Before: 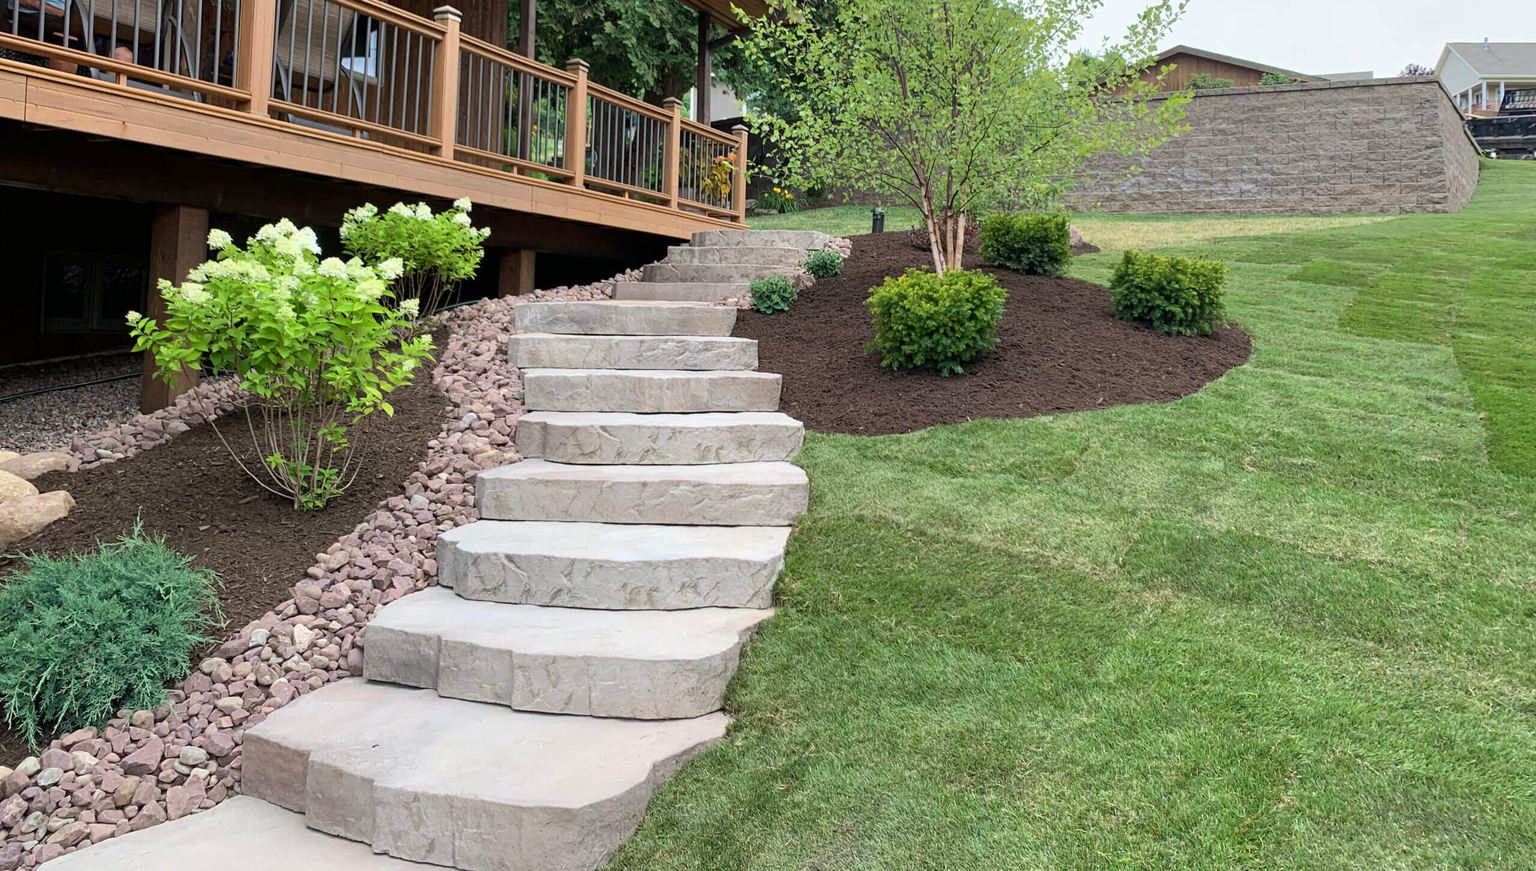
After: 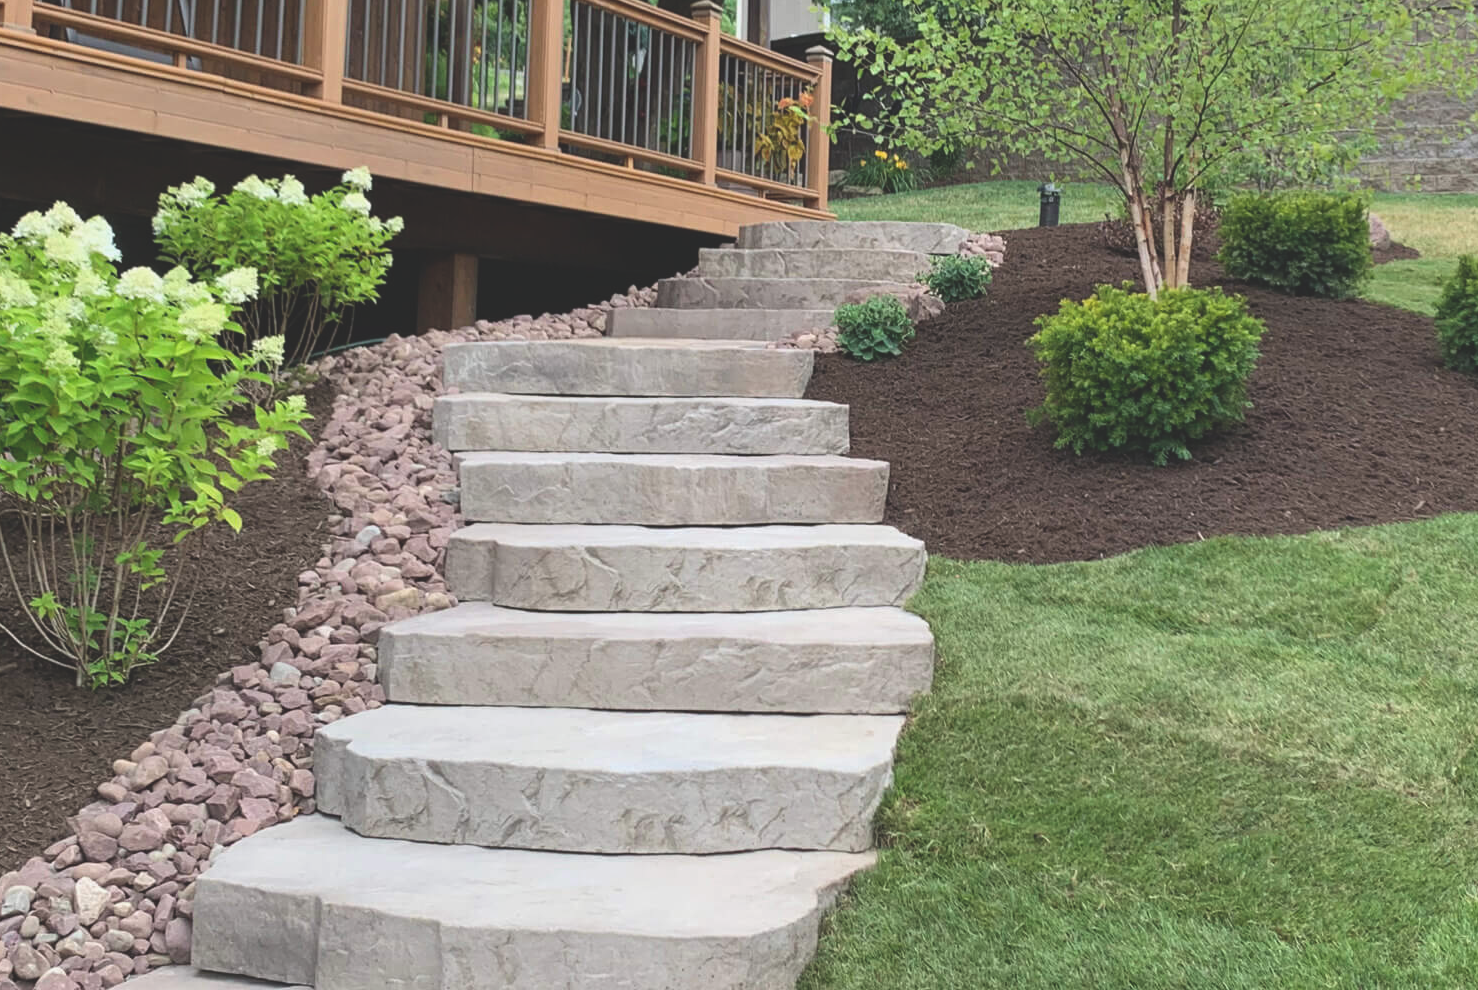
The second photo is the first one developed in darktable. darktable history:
crop: left 16.202%, top 11.208%, right 26.045%, bottom 20.557%
exposure: black level correction -0.025, exposure -0.117 EV, compensate highlight preservation false
